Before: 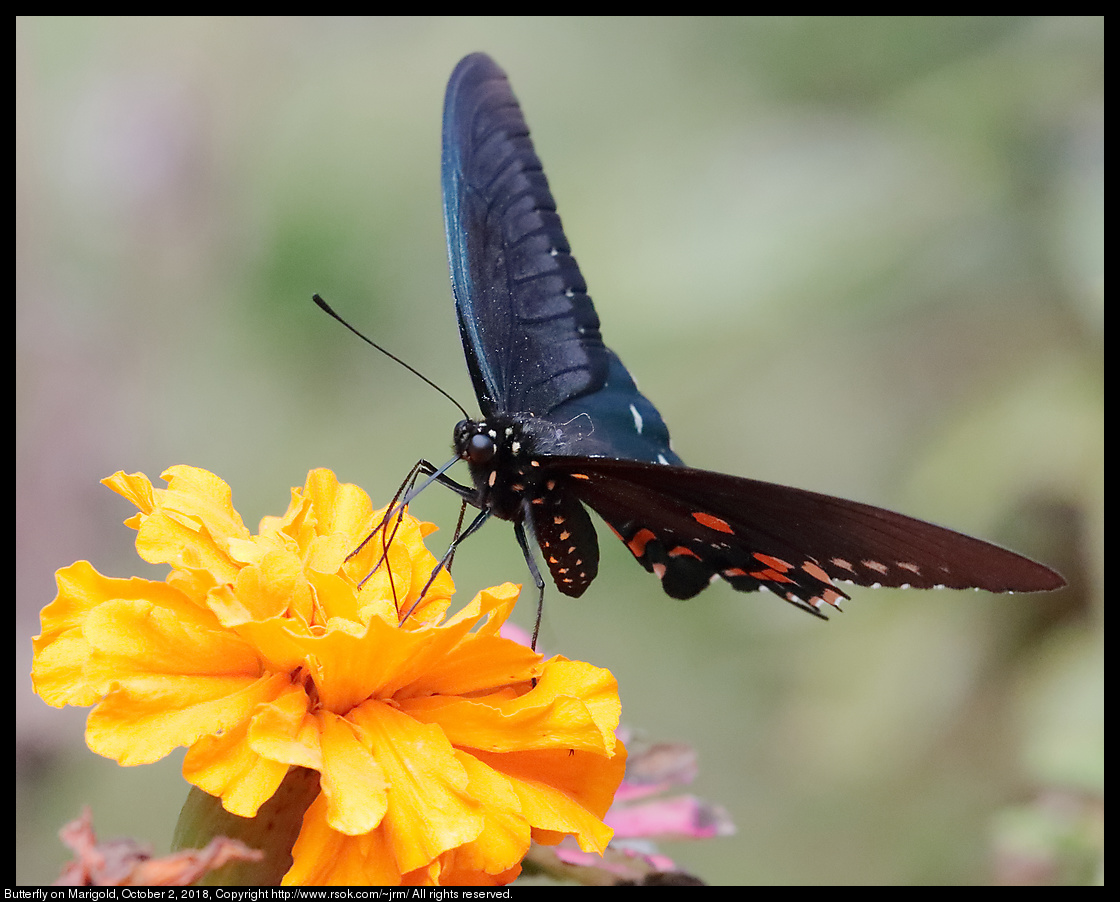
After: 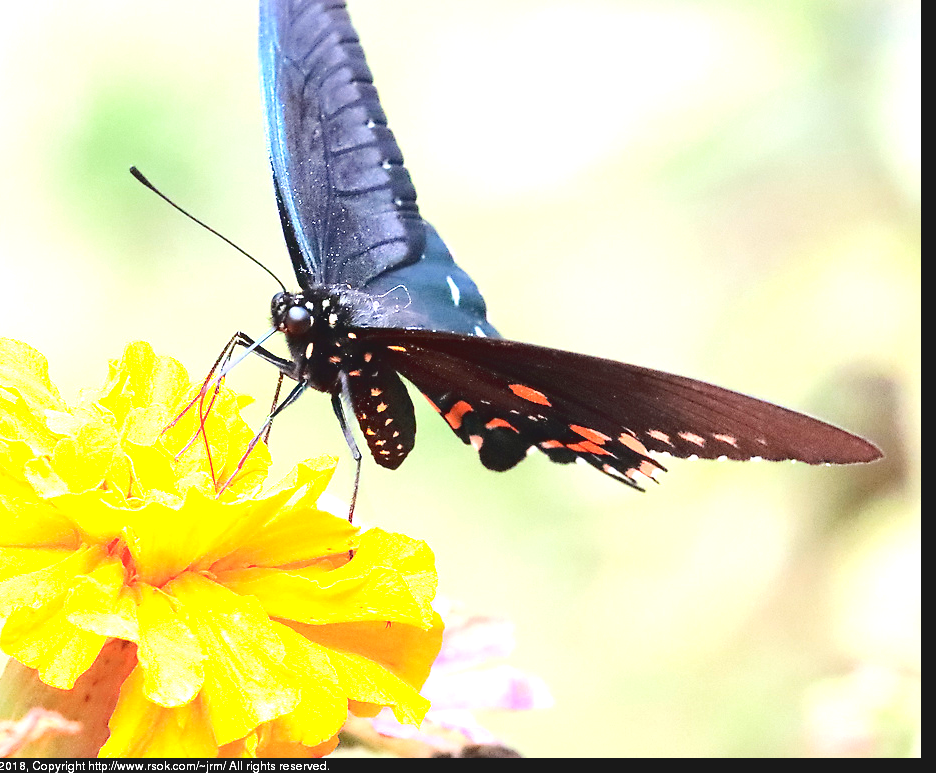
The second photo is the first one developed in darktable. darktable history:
tone curve: curves: ch0 [(0, 0) (0.003, 0.085) (0.011, 0.086) (0.025, 0.086) (0.044, 0.088) (0.069, 0.093) (0.1, 0.102) (0.136, 0.12) (0.177, 0.157) (0.224, 0.203) (0.277, 0.277) (0.335, 0.36) (0.399, 0.463) (0.468, 0.559) (0.543, 0.626) (0.623, 0.703) (0.709, 0.789) (0.801, 0.869) (0.898, 0.927) (1, 1)], color space Lab, independent channels, preserve colors none
exposure: black level correction 0, exposure 1.745 EV, compensate highlight preservation false
crop: left 16.38%, top 14.227%
